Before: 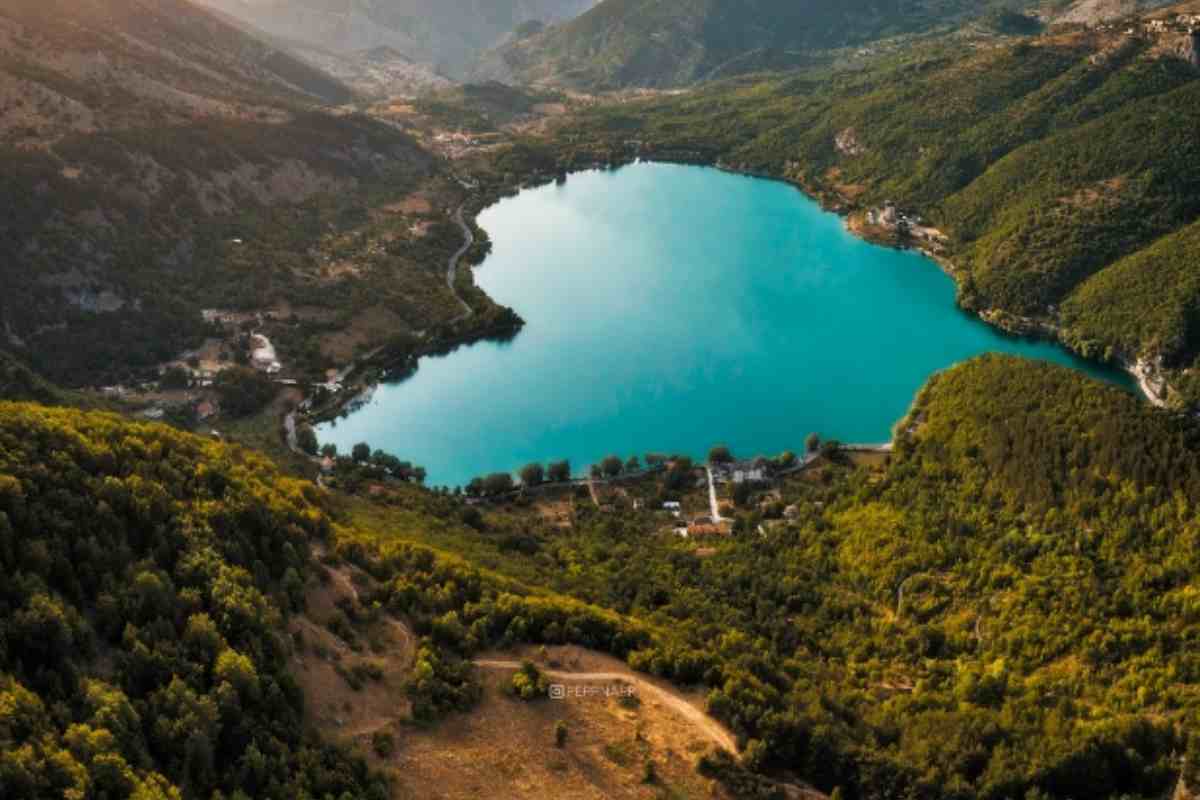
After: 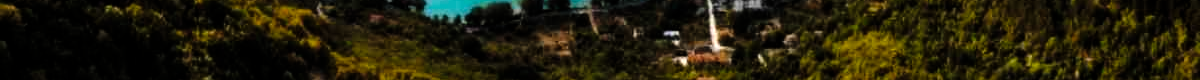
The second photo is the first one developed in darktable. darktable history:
exposure: exposure -2.002 EV, compensate highlight preservation false
filmic rgb: hardness 4.17
crop and rotate: top 59.084%, bottom 30.916%
levels: mode automatic, black 0.023%, white 99.97%, levels [0.062, 0.494, 0.925]
